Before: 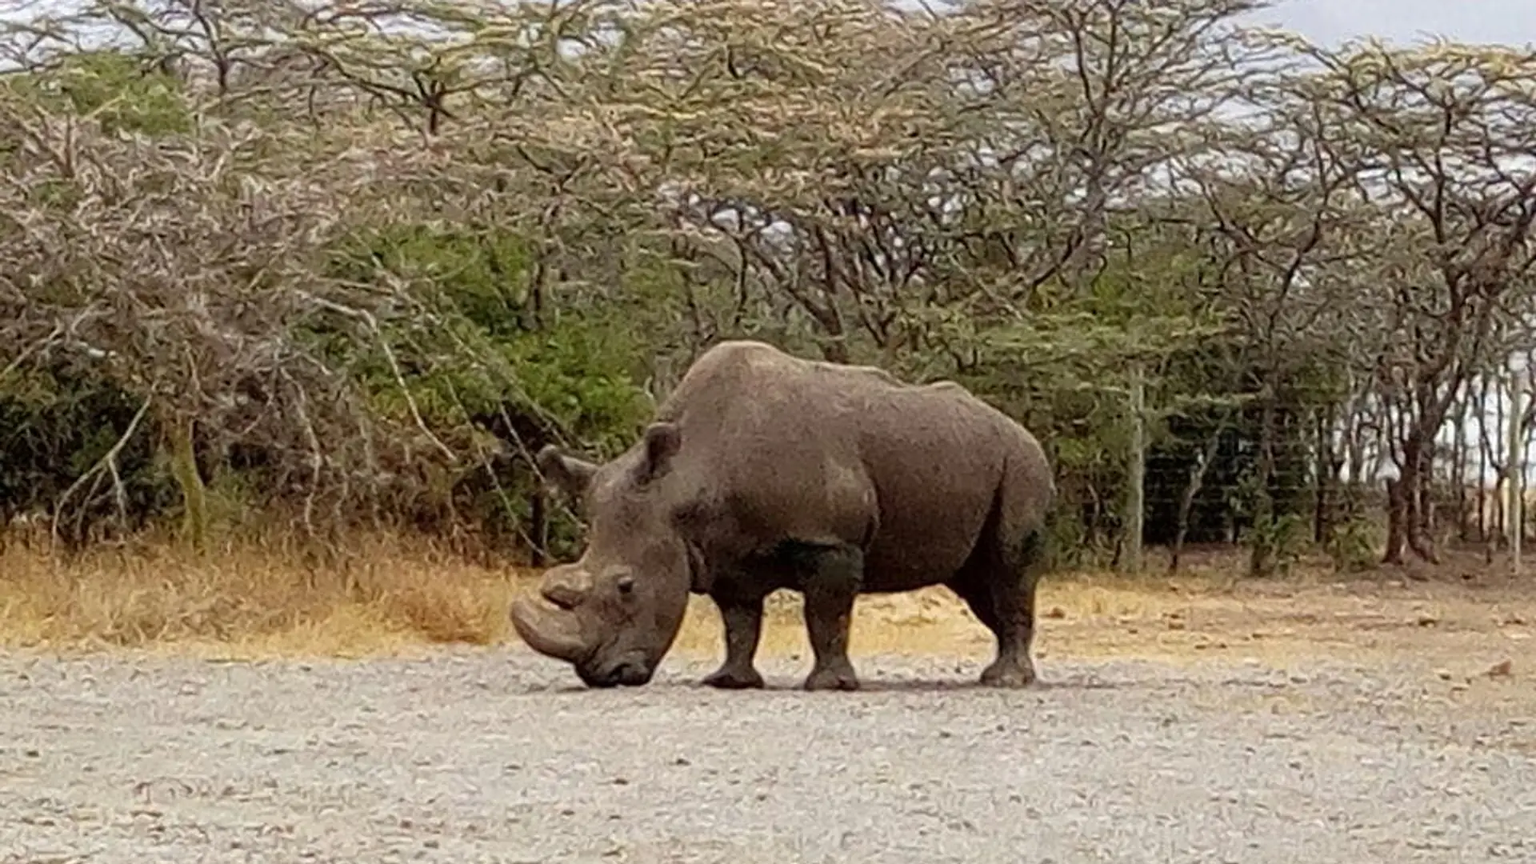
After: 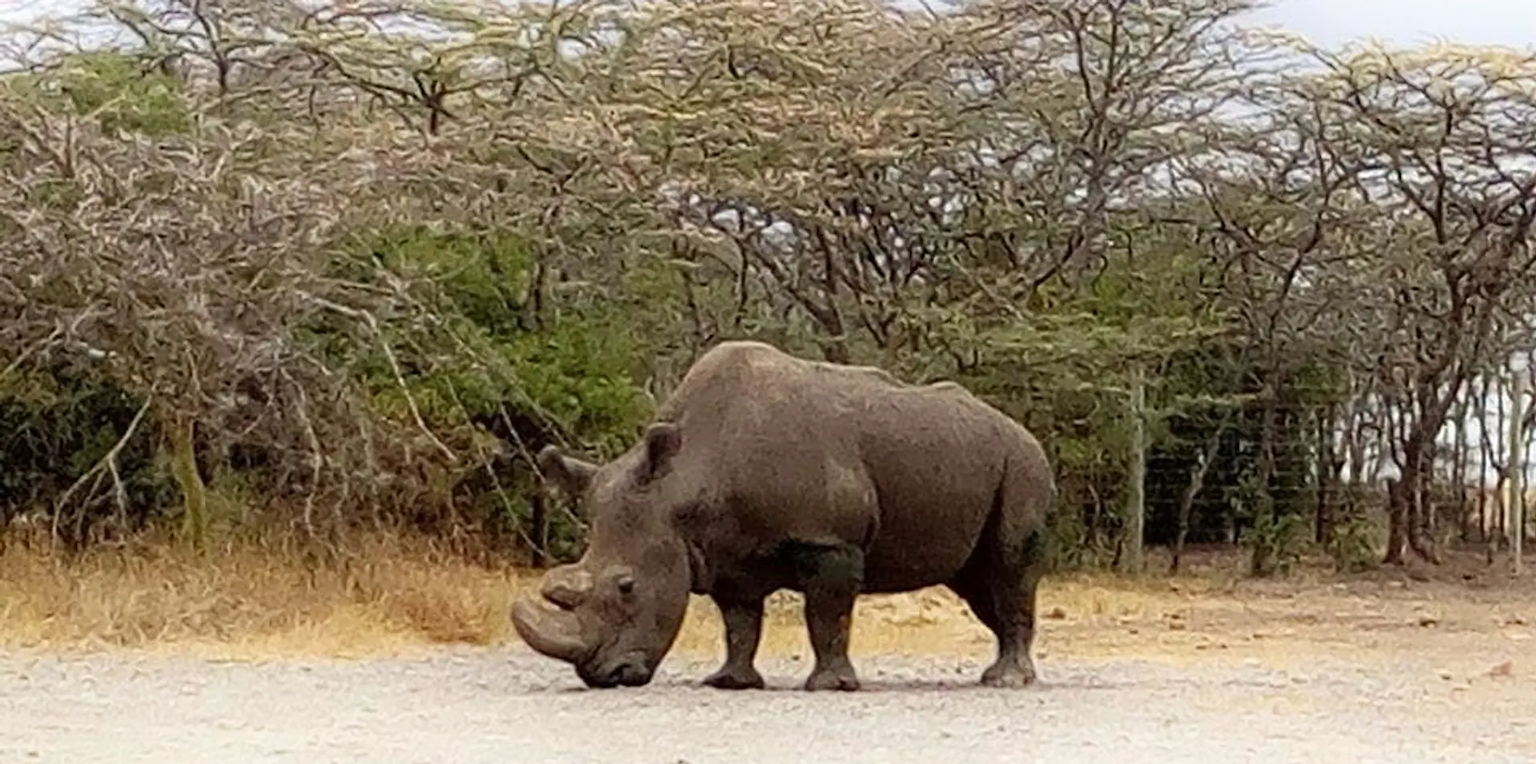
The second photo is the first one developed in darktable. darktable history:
shadows and highlights: shadows -20.85, highlights 98.77, shadows color adjustment 97.68%, soften with gaussian
crop and rotate: top 0%, bottom 11.519%
